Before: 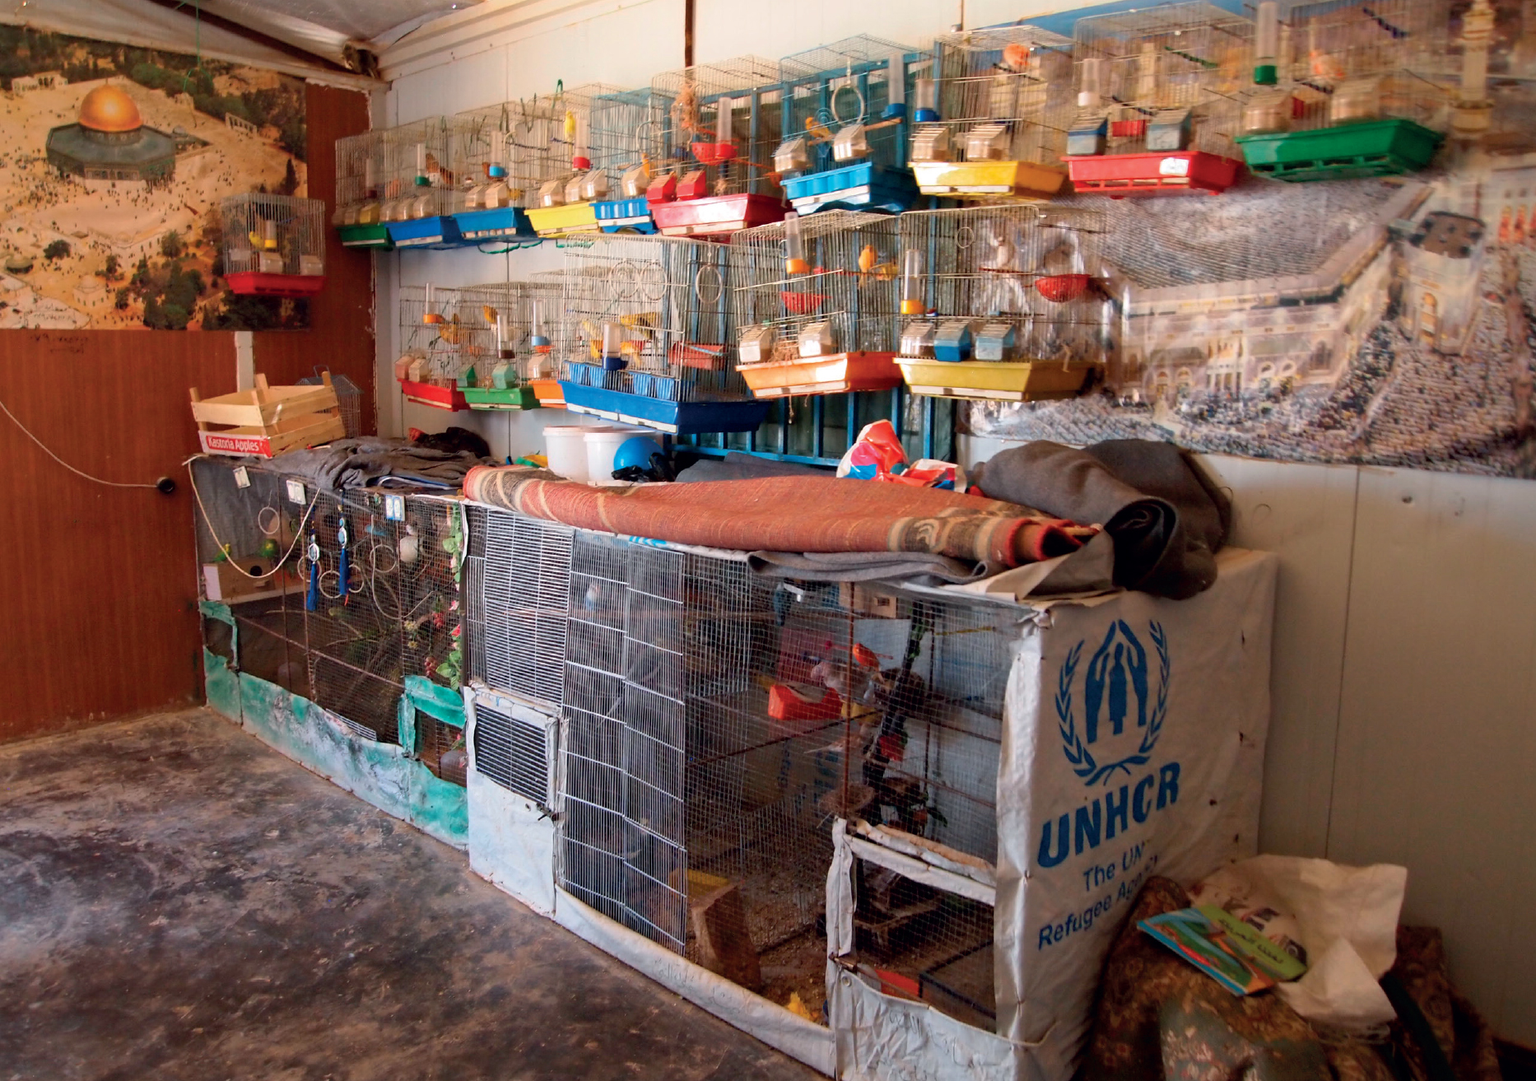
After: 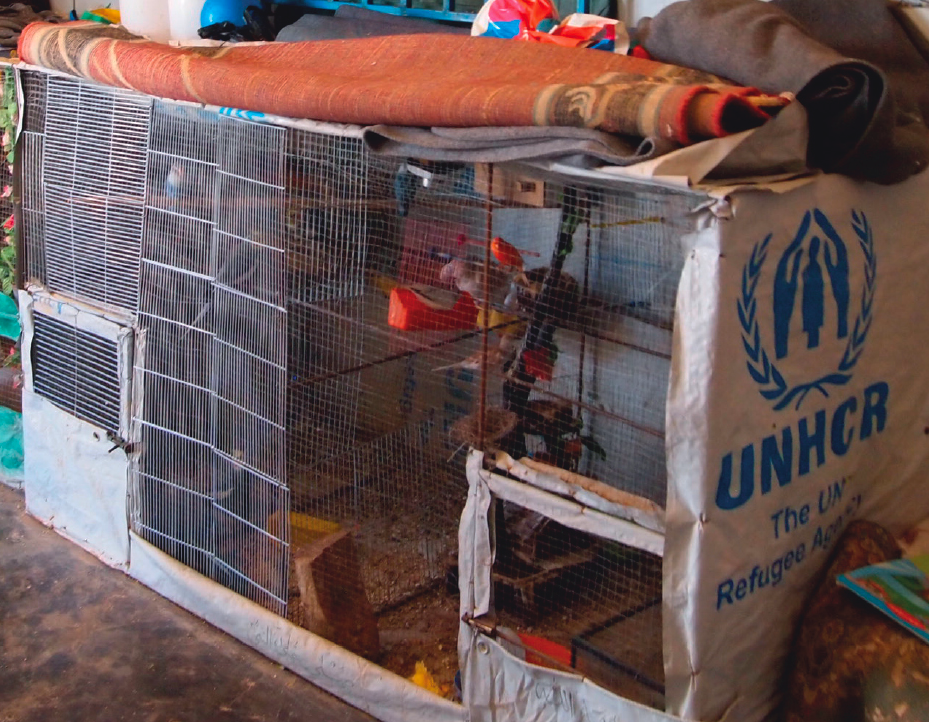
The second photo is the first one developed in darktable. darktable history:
crop: left 29.246%, top 41.459%, right 20.926%, bottom 3.487%
color balance rgb: global offset › luminance 0.714%, perceptual saturation grading › global saturation 10.336%, global vibrance 20%
